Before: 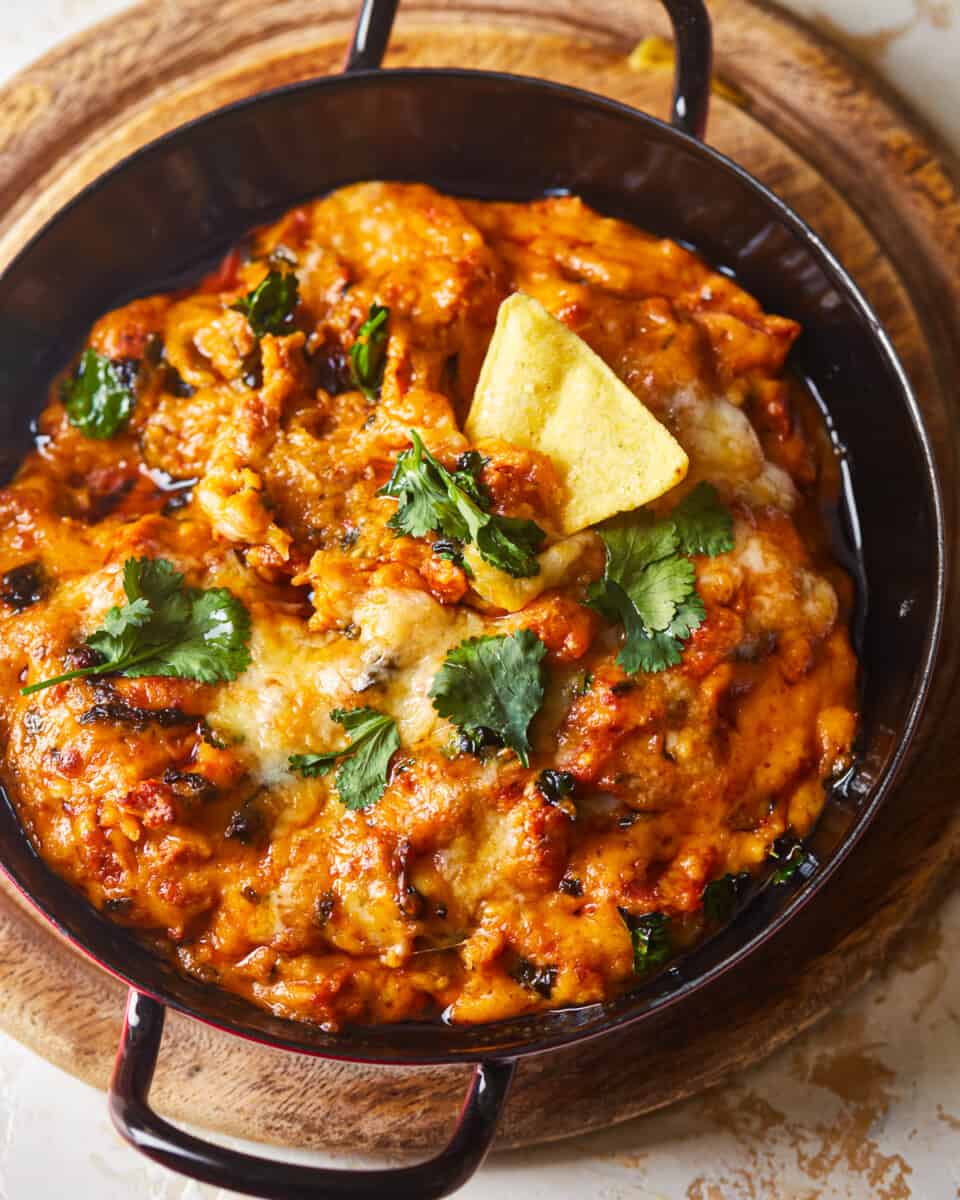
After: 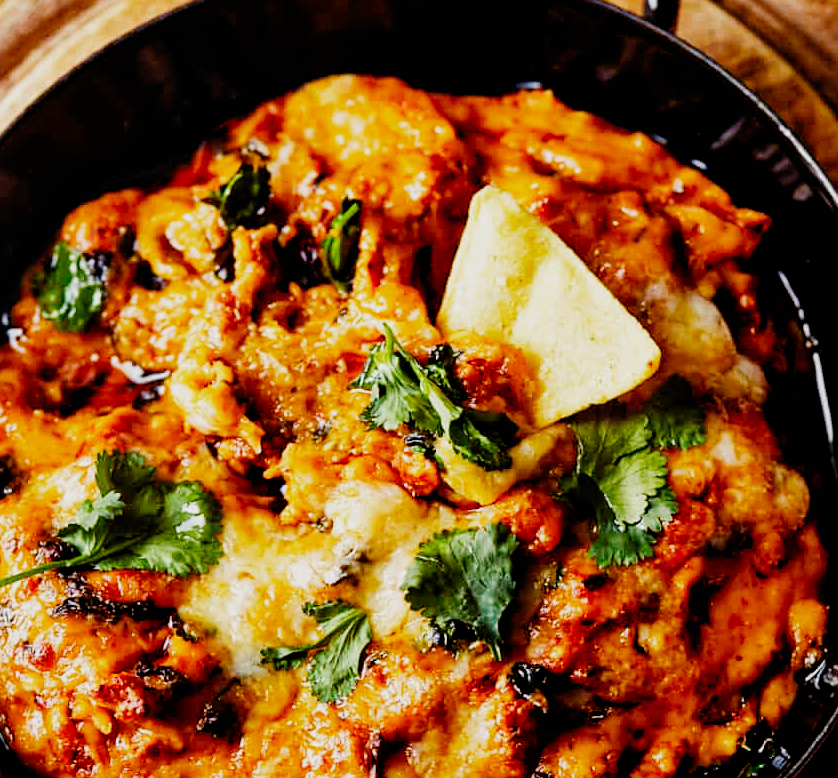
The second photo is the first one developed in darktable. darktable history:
crop: left 2.979%, top 8.979%, right 9.643%, bottom 26.16%
exposure: black level correction 0.009, exposure 0.122 EV, compensate highlight preservation false
sharpen: amount 0.218
filmic rgb: black relative exposure -5.05 EV, white relative exposure 3.96 EV, hardness 2.88, contrast 1.298, add noise in highlights 0.001, preserve chrominance no, color science v3 (2019), use custom middle-gray values true, contrast in highlights soft
